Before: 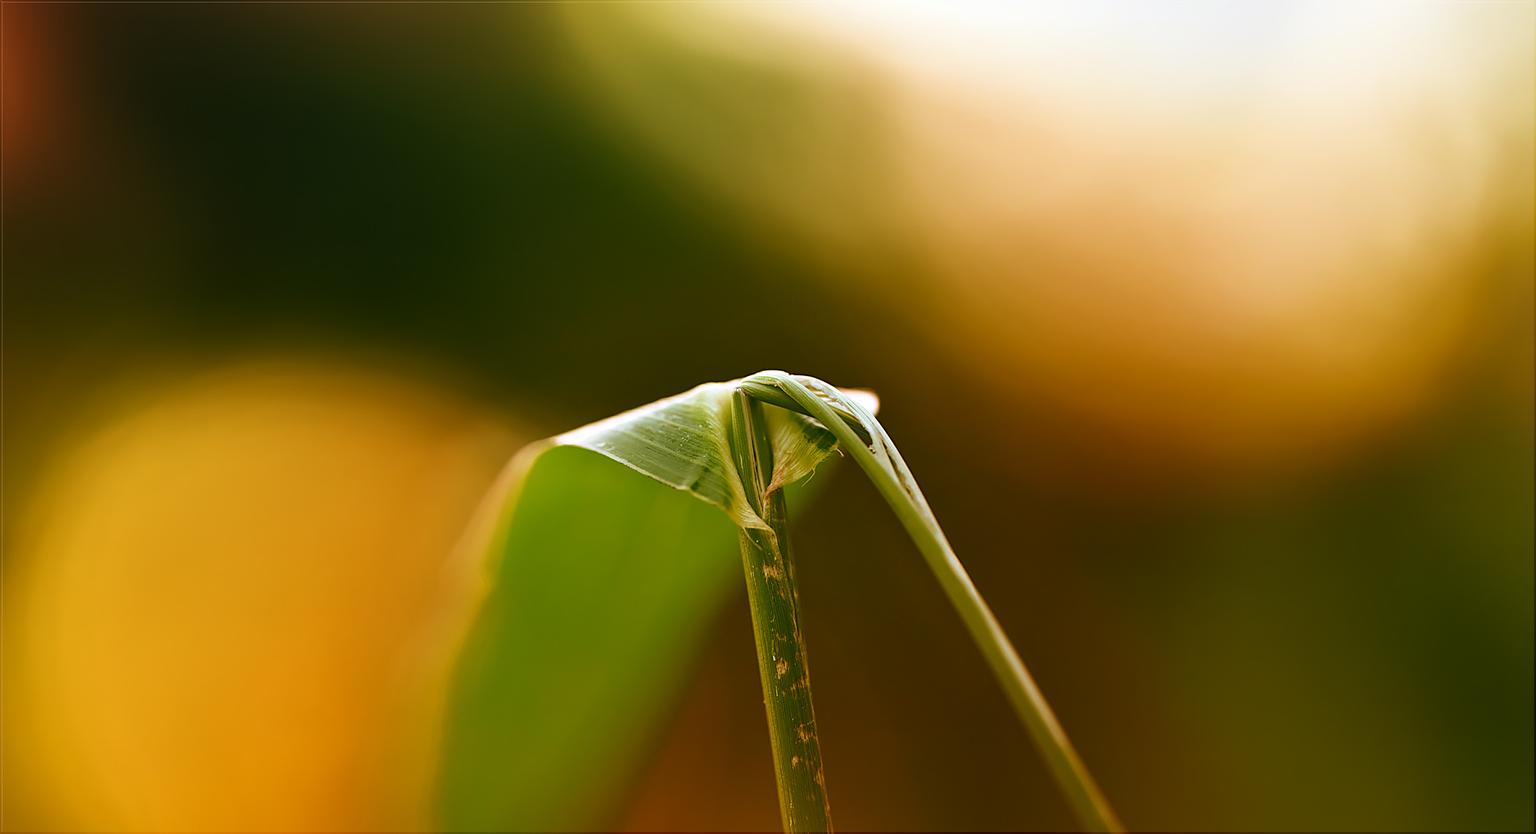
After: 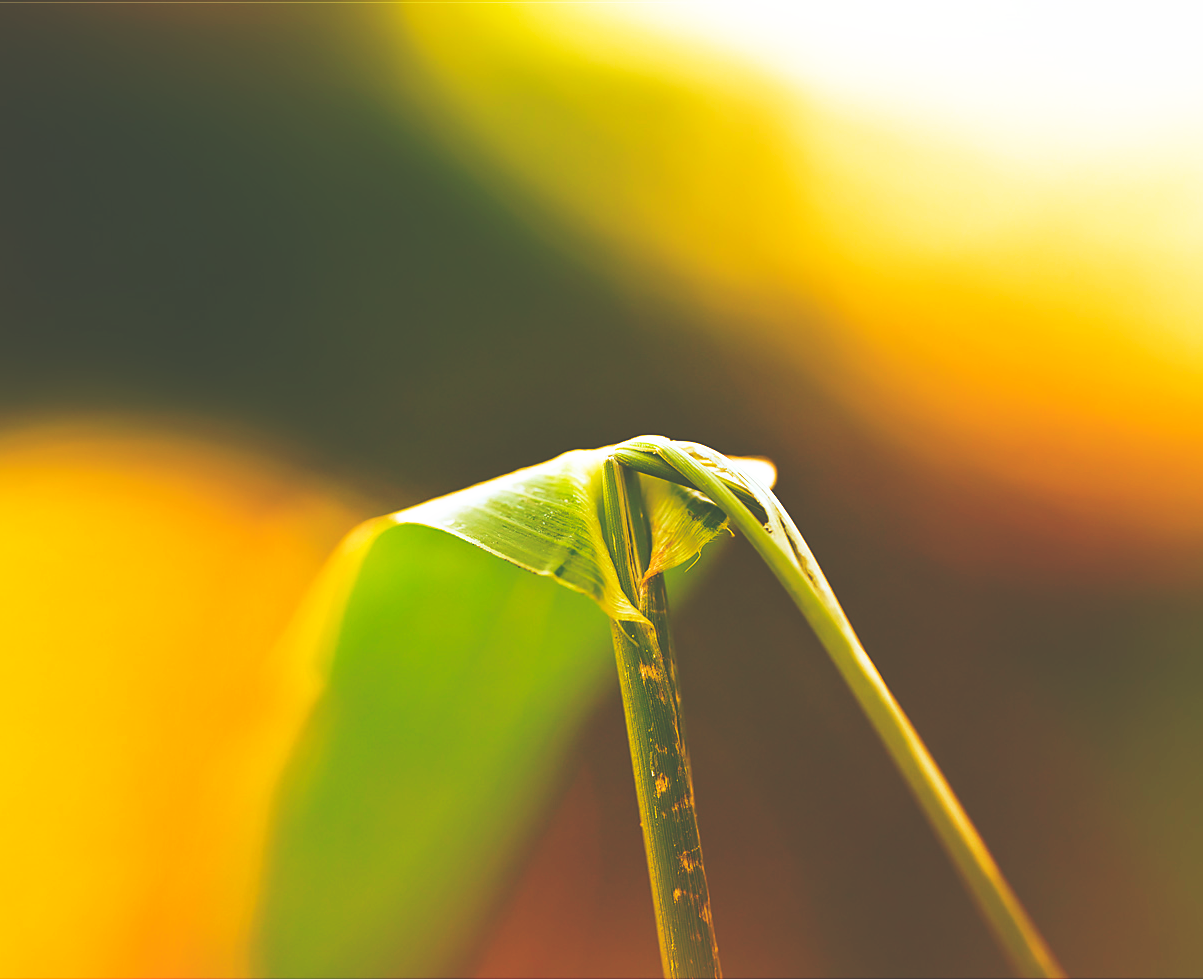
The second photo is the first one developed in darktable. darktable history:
crop and rotate: left 14.292%, right 19.041%
rgb curve: curves: ch0 [(0, 0.186) (0.314, 0.284) (0.775, 0.708) (1, 1)], compensate middle gray true, preserve colors none
color balance rgb: perceptual saturation grading › global saturation 25%, perceptual brilliance grading › mid-tones 10%, perceptual brilliance grading › shadows 15%, global vibrance 20%
tone equalizer: on, module defaults
base curve: curves: ch0 [(0, 0) (0.012, 0.01) (0.073, 0.168) (0.31, 0.711) (0.645, 0.957) (1, 1)], preserve colors none
